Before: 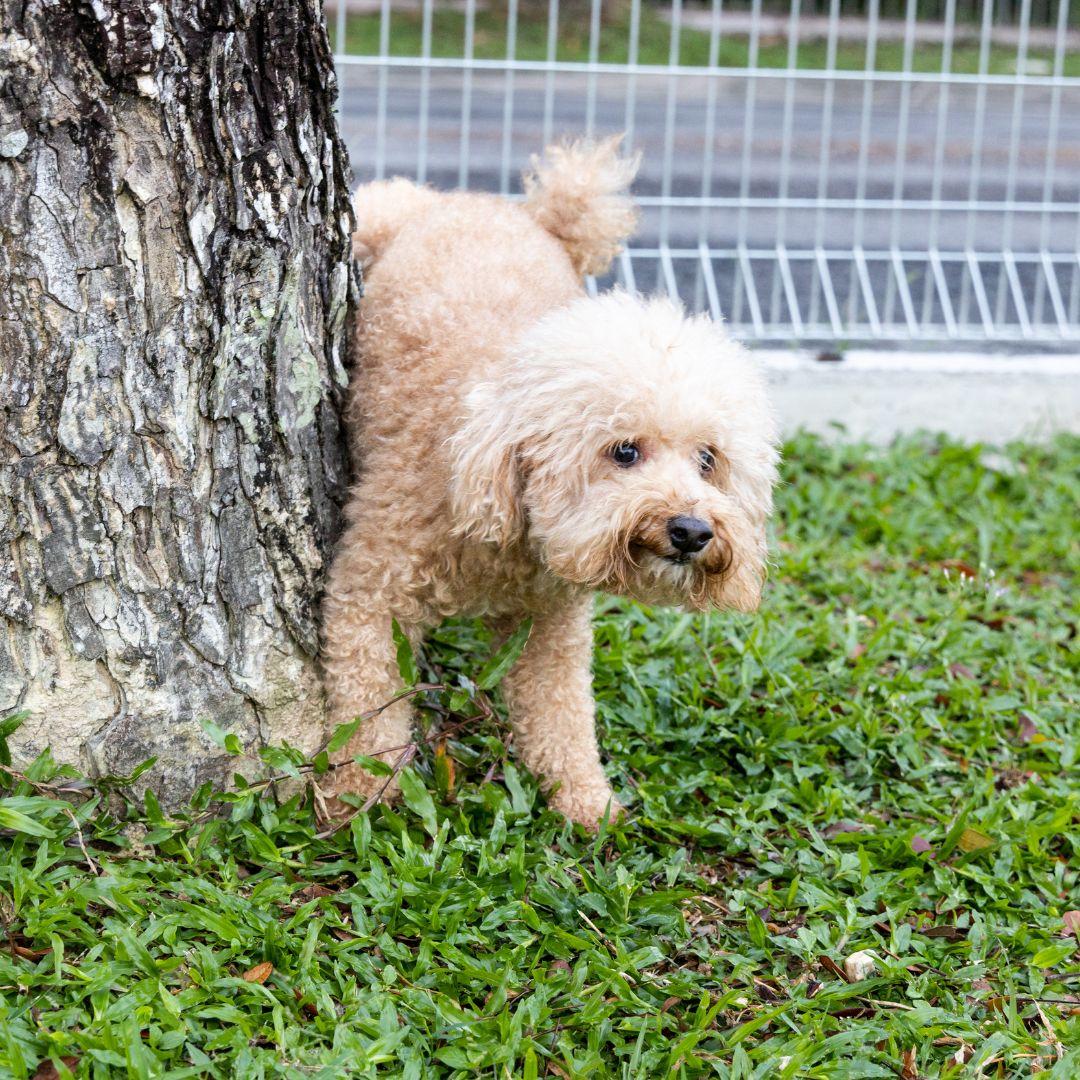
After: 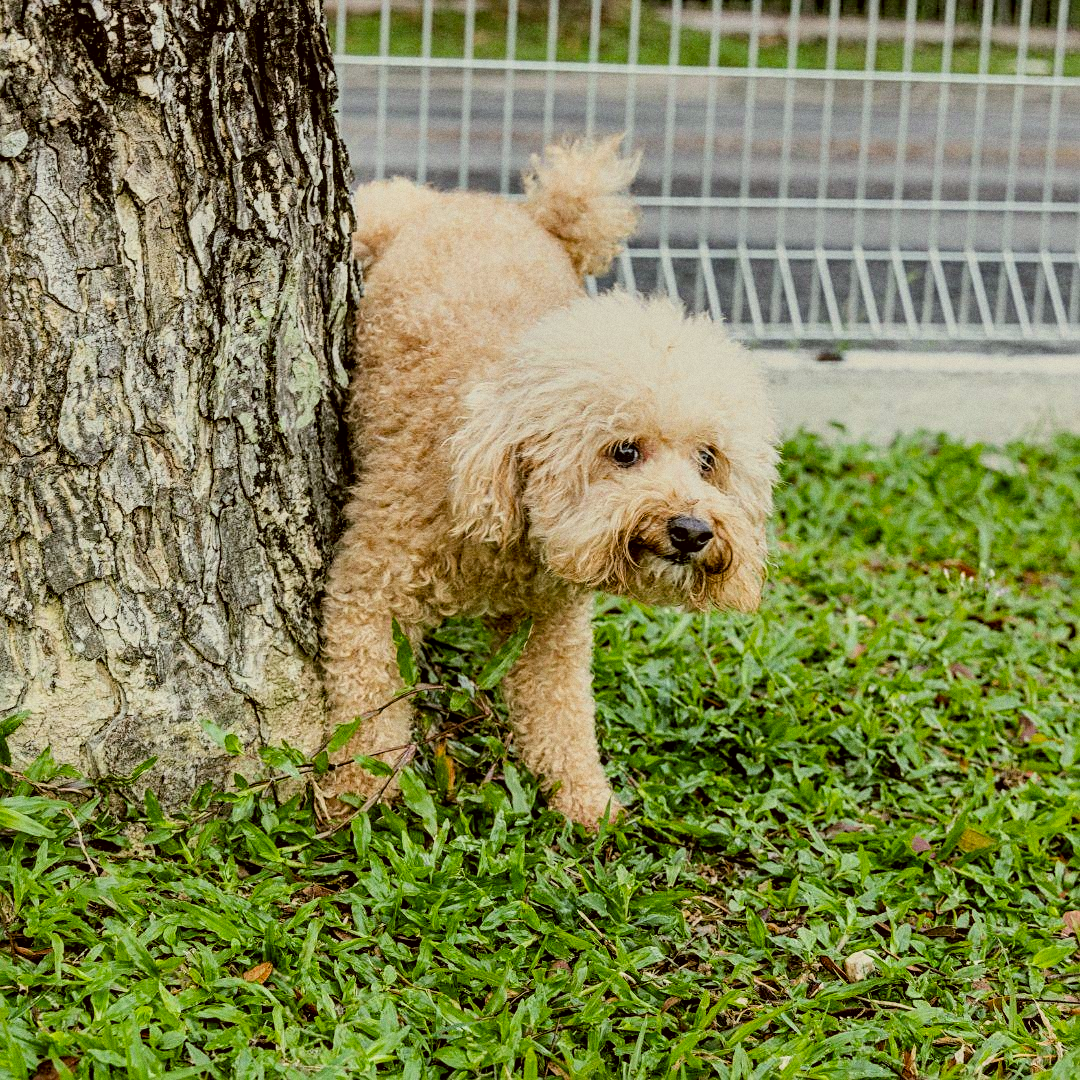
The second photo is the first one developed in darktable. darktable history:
shadows and highlights: soften with gaussian
color correction: highlights a* -1.43, highlights b* 10.12, shadows a* 0.395, shadows b* 19.35
filmic rgb: black relative exposure -7.65 EV, white relative exposure 4.56 EV, hardness 3.61, color science v6 (2022)
grain: coarseness 0.47 ISO
local contrast: on, module defaults
sharpen: on, module defaults
haze removal: compatibility mode true, adaptive false
